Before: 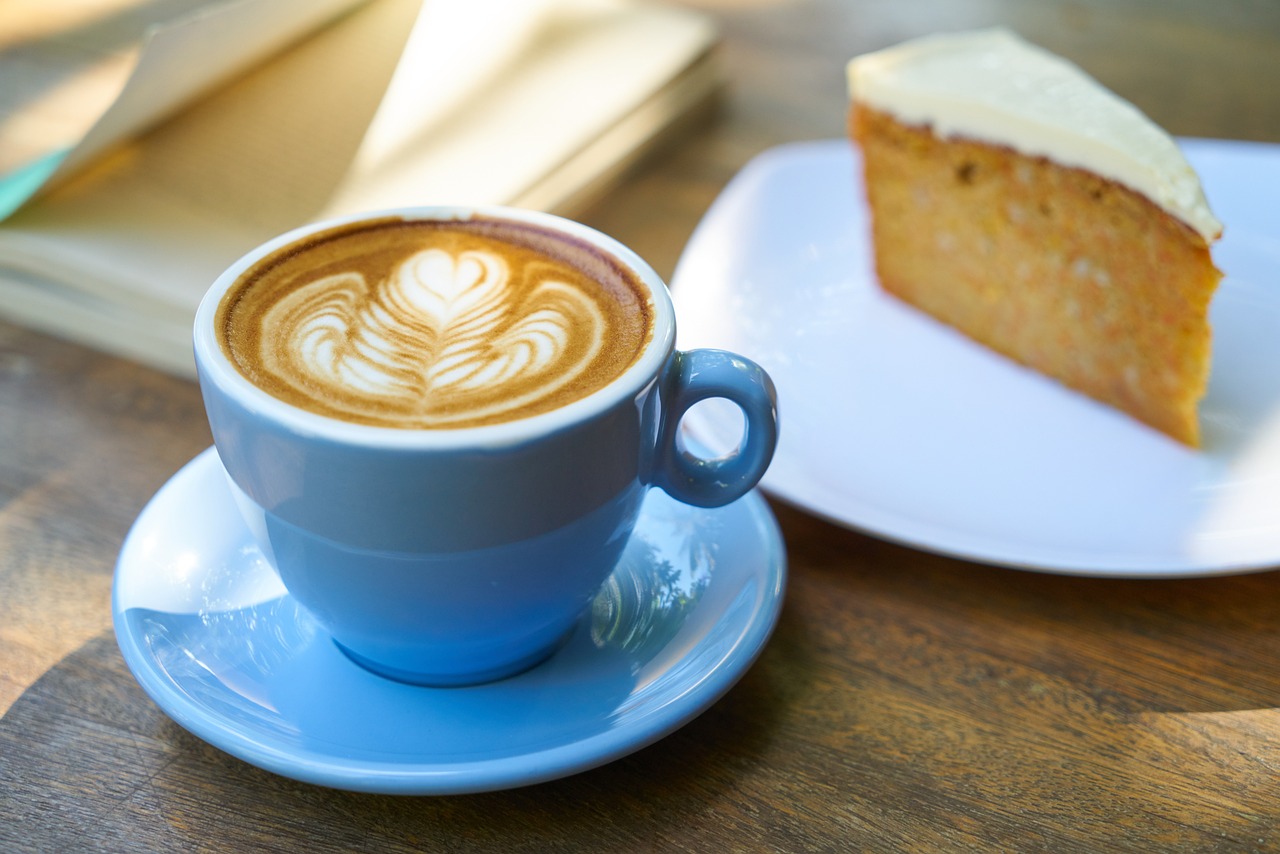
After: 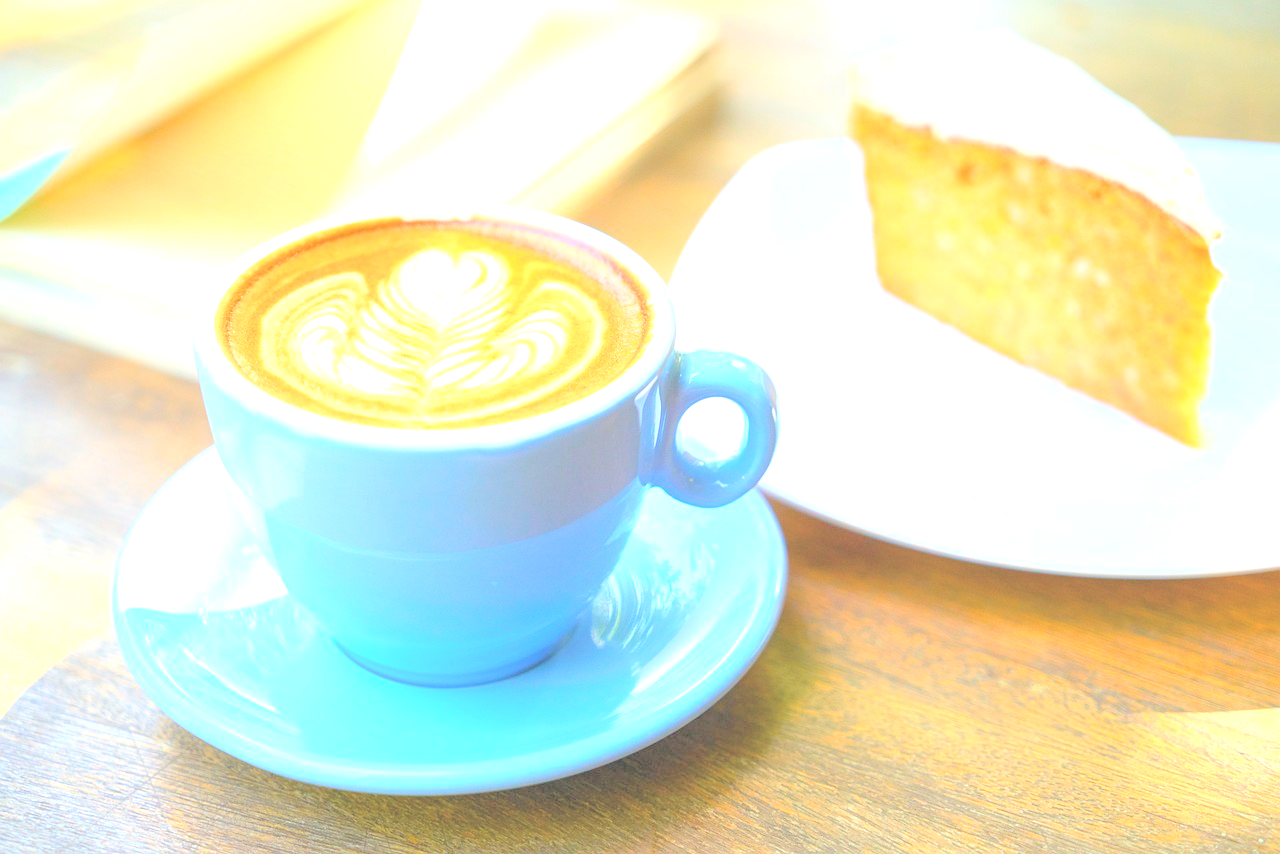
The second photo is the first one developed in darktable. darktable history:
levels: levels [0, 0.492, 0.984]
color balance rgb: perceptual saturation grading › global saturation 20%, perceptual saturation grading › highlights -25.911%, perceptual saturation grading › shadows 49.691%, global vibrance 14.169%
local contrast: on, module defaults
exposure: black level correction 0, exposure 1.441 EV, compensate highlight preservation false
contrast brightness saturation: brightness 0.997
contrast equalizer: octaves 7, y [[0.5, 0.488, 0.462, 0.461, 0.491, 0.5], [0.5 ×6], [0.5 ×6], [0 ×6], [0 ×6]]
